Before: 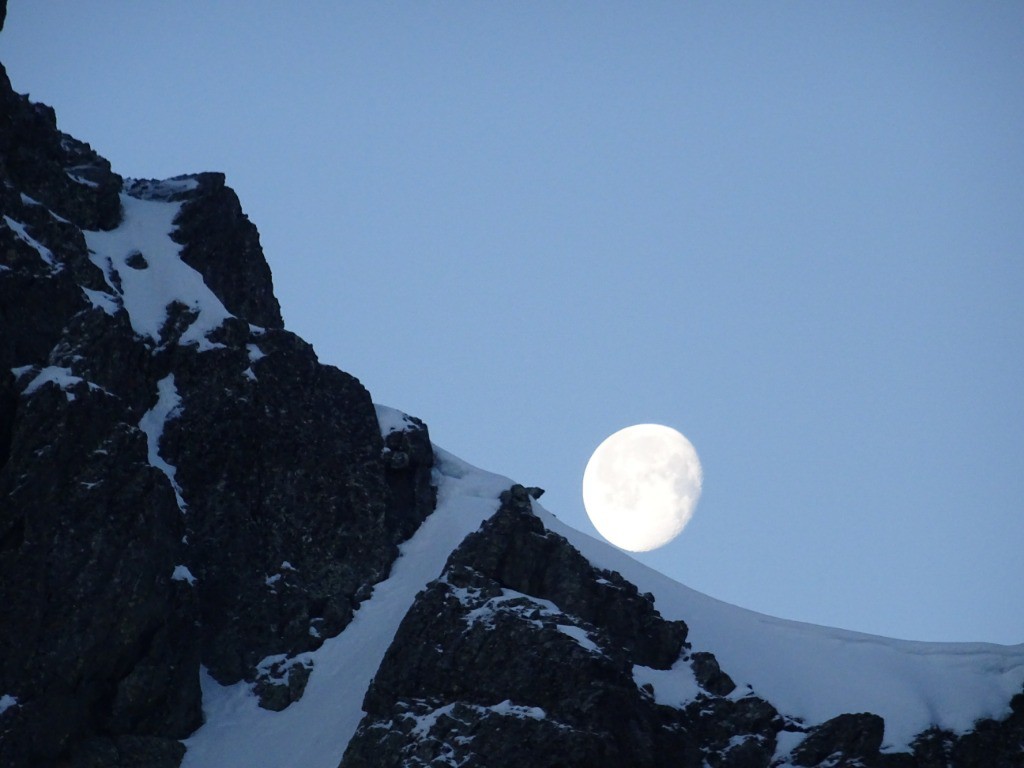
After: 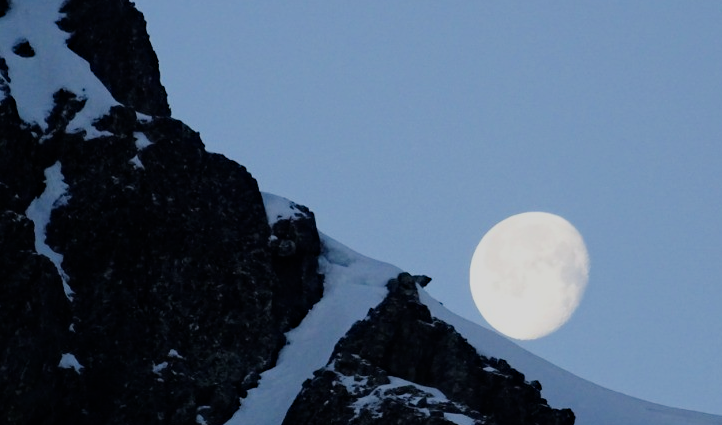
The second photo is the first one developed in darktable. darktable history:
haze removal: compatibility mode true, adaptive false
filmic rgb: black relative exposure -7.65 EV, white relative exposure 4.56 EV, hardness 3.61
crop: left 11.123%, top 27.61%, right 18.3%, bottom 17.034%
